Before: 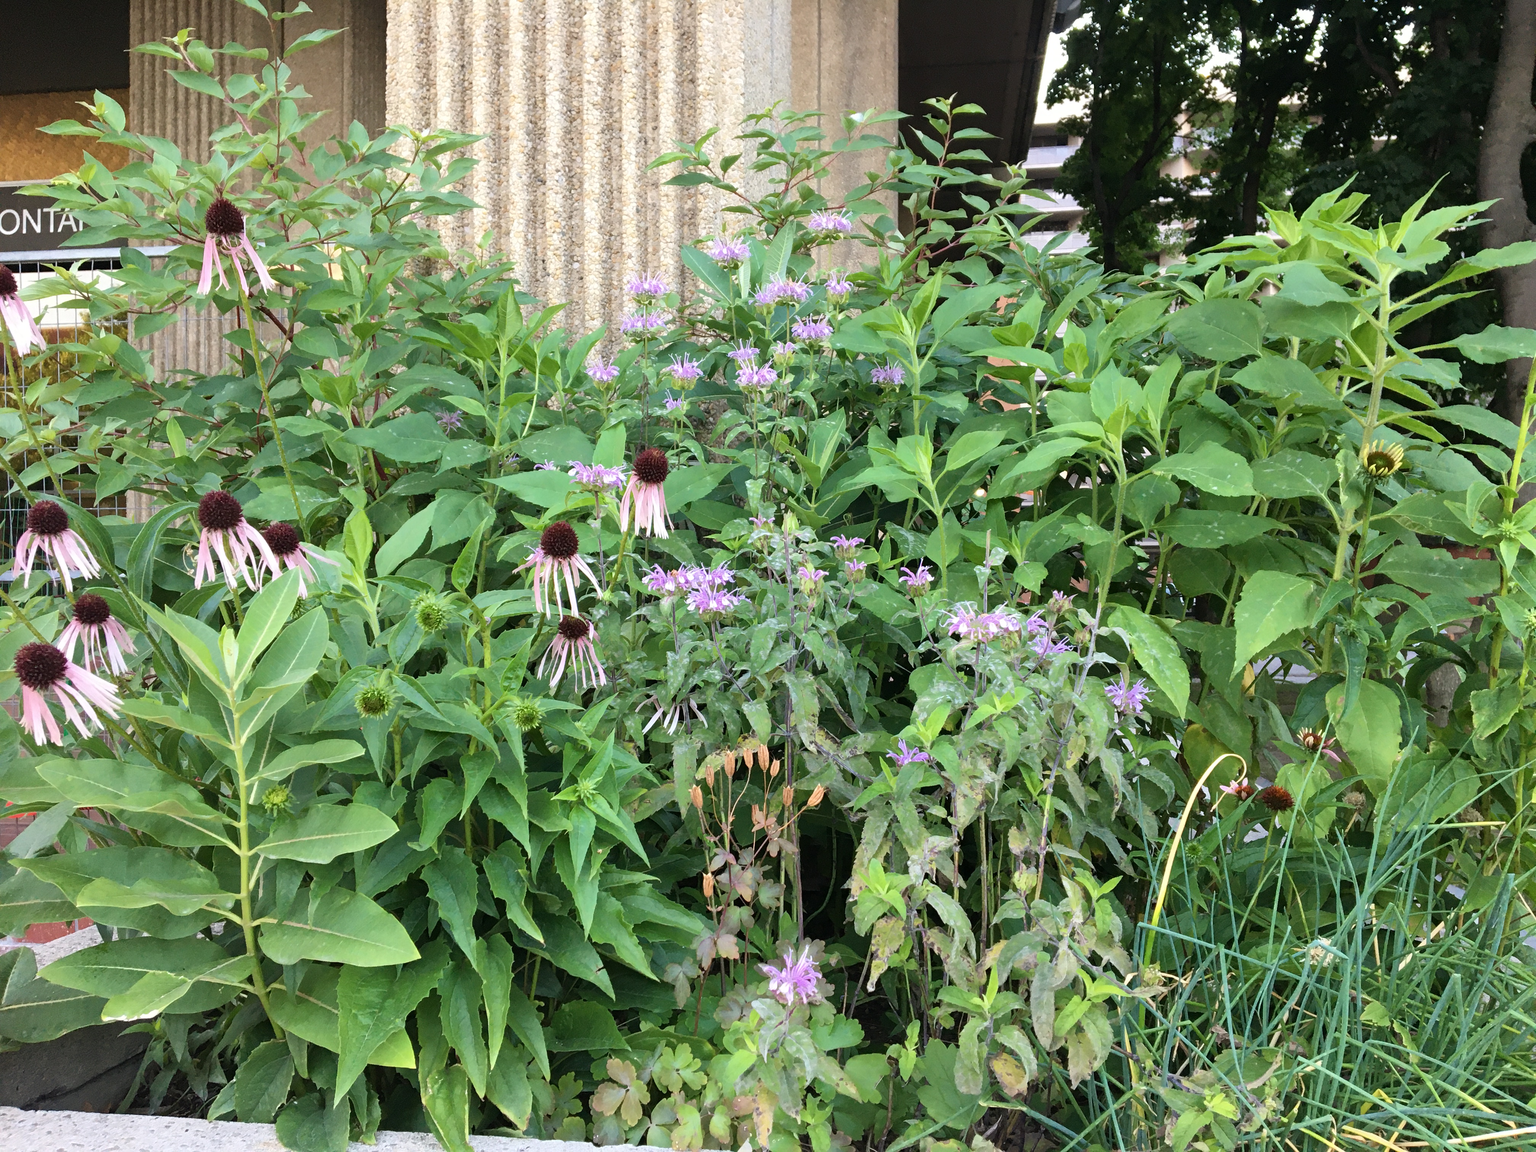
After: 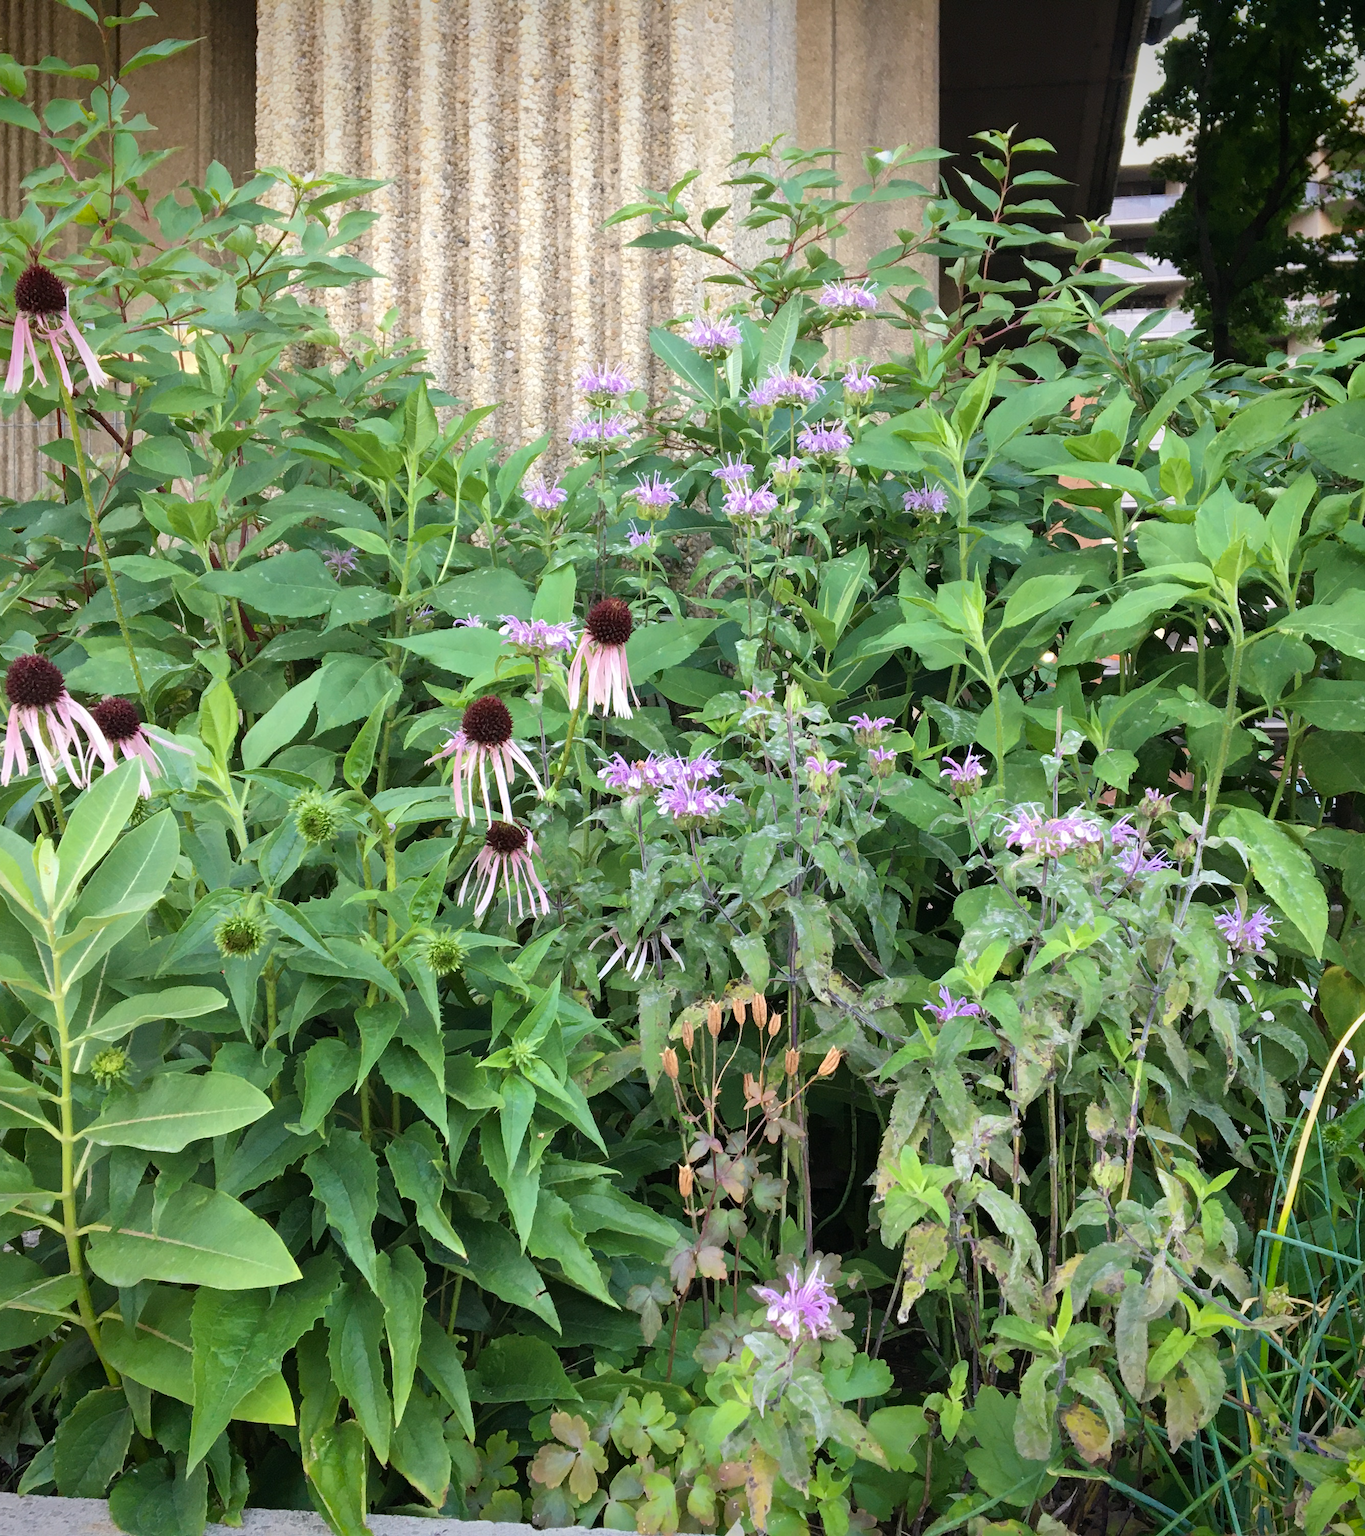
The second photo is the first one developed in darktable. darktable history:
crop and rotate: left 12.673%, right 20.66%
vignetting: fall-off start 88.53%, fall-off radius 44.2%, saturation 0.376, width/height ratio 1.161
